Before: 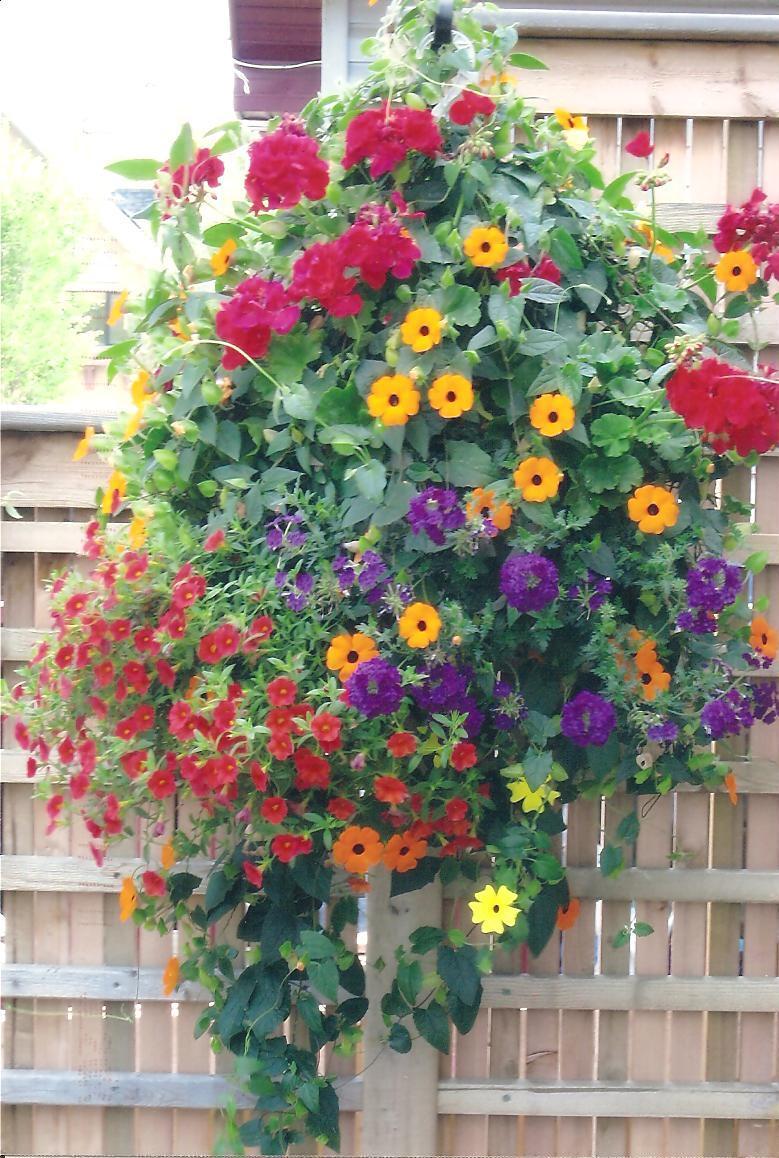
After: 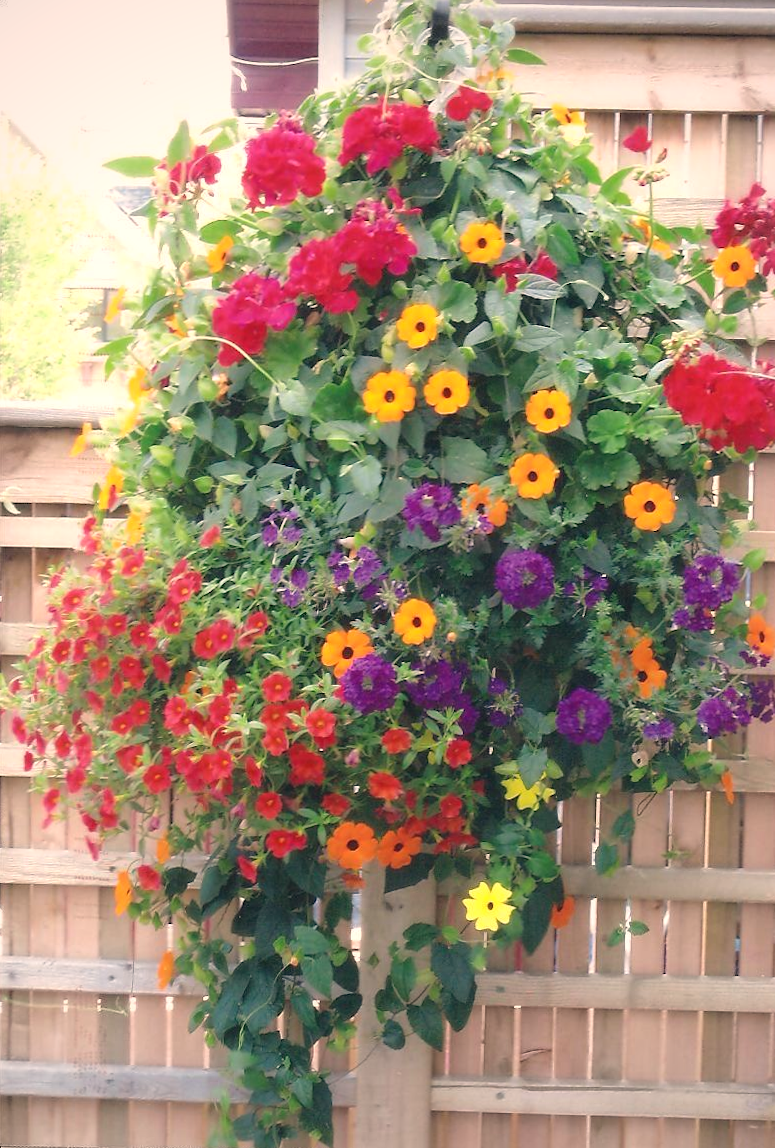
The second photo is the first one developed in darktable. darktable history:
vignetting: fall-off radius 81.94%
rotate and perspective: rotation 0.192°, lens shift (horizontal) -0.015, crop left 0.005, crop right 0.996, crop top 0.006, crop bottom 0.99
white balance: red 1.127, blue 0.943
